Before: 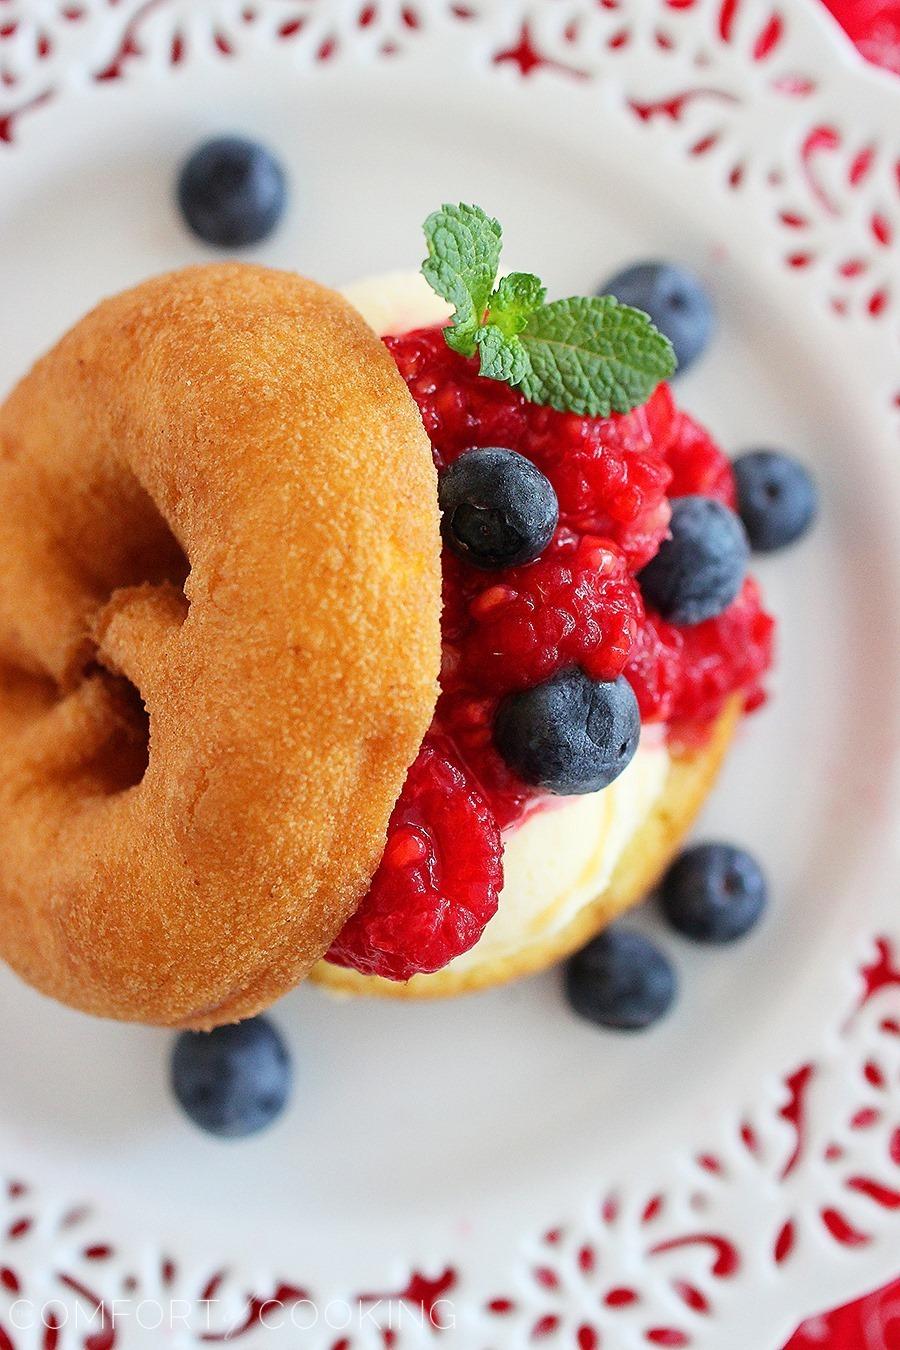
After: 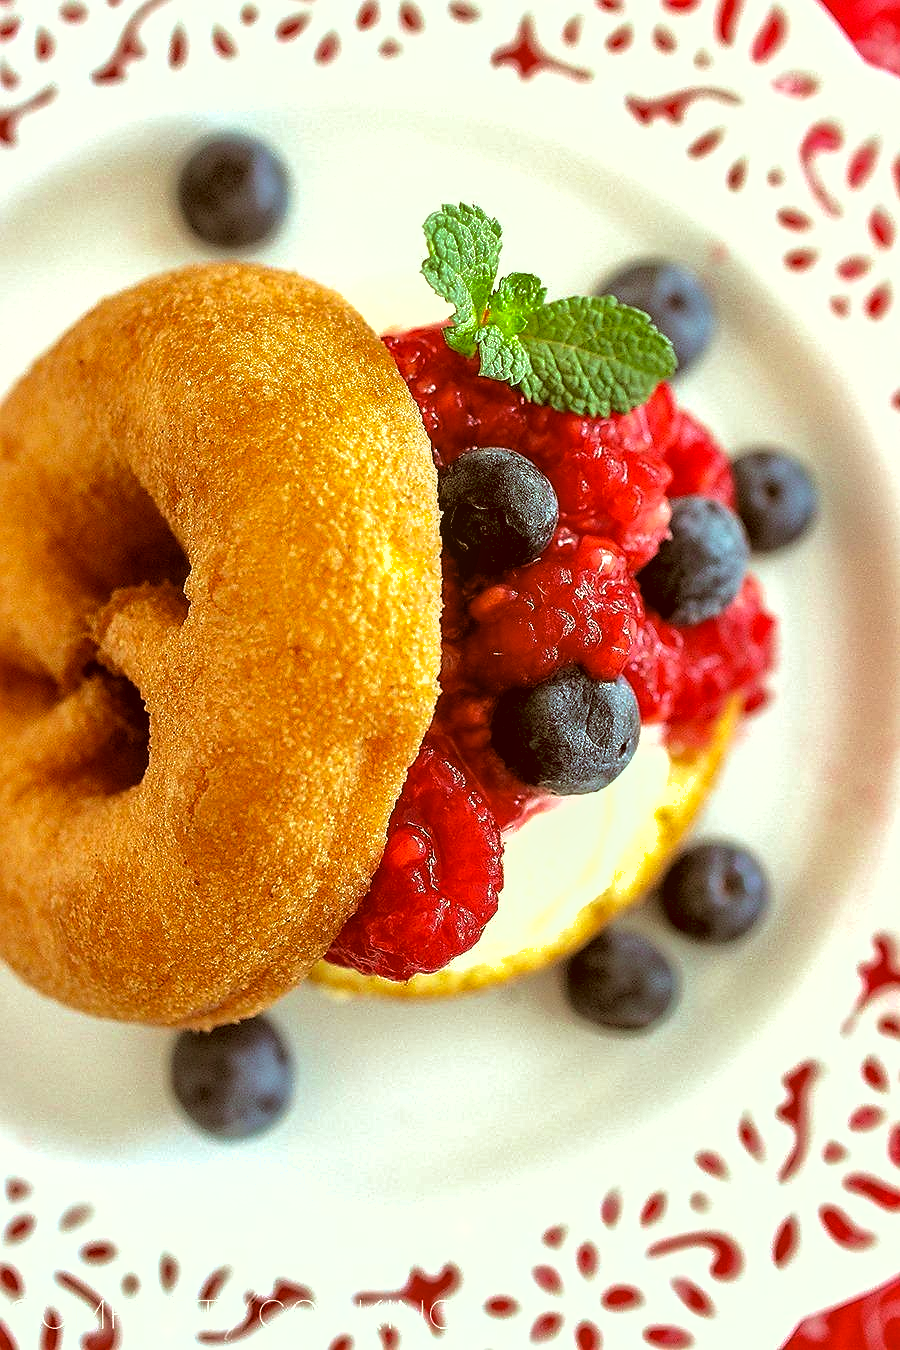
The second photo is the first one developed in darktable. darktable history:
sharpen: radius 0.984, amount 0.606
color correction: highlights a* -6.29, highlights b* 9.14, shadows a* 10.73, shadows b* 23.59
exposure: black level correction 0, exposure 0.597 EV, compensate highlight preservation false
velvia: on, module defaults
local contrast: detail 117%
shadows and highlights: on, module defaults
levels: levels [0.116, 0.574, 1]
